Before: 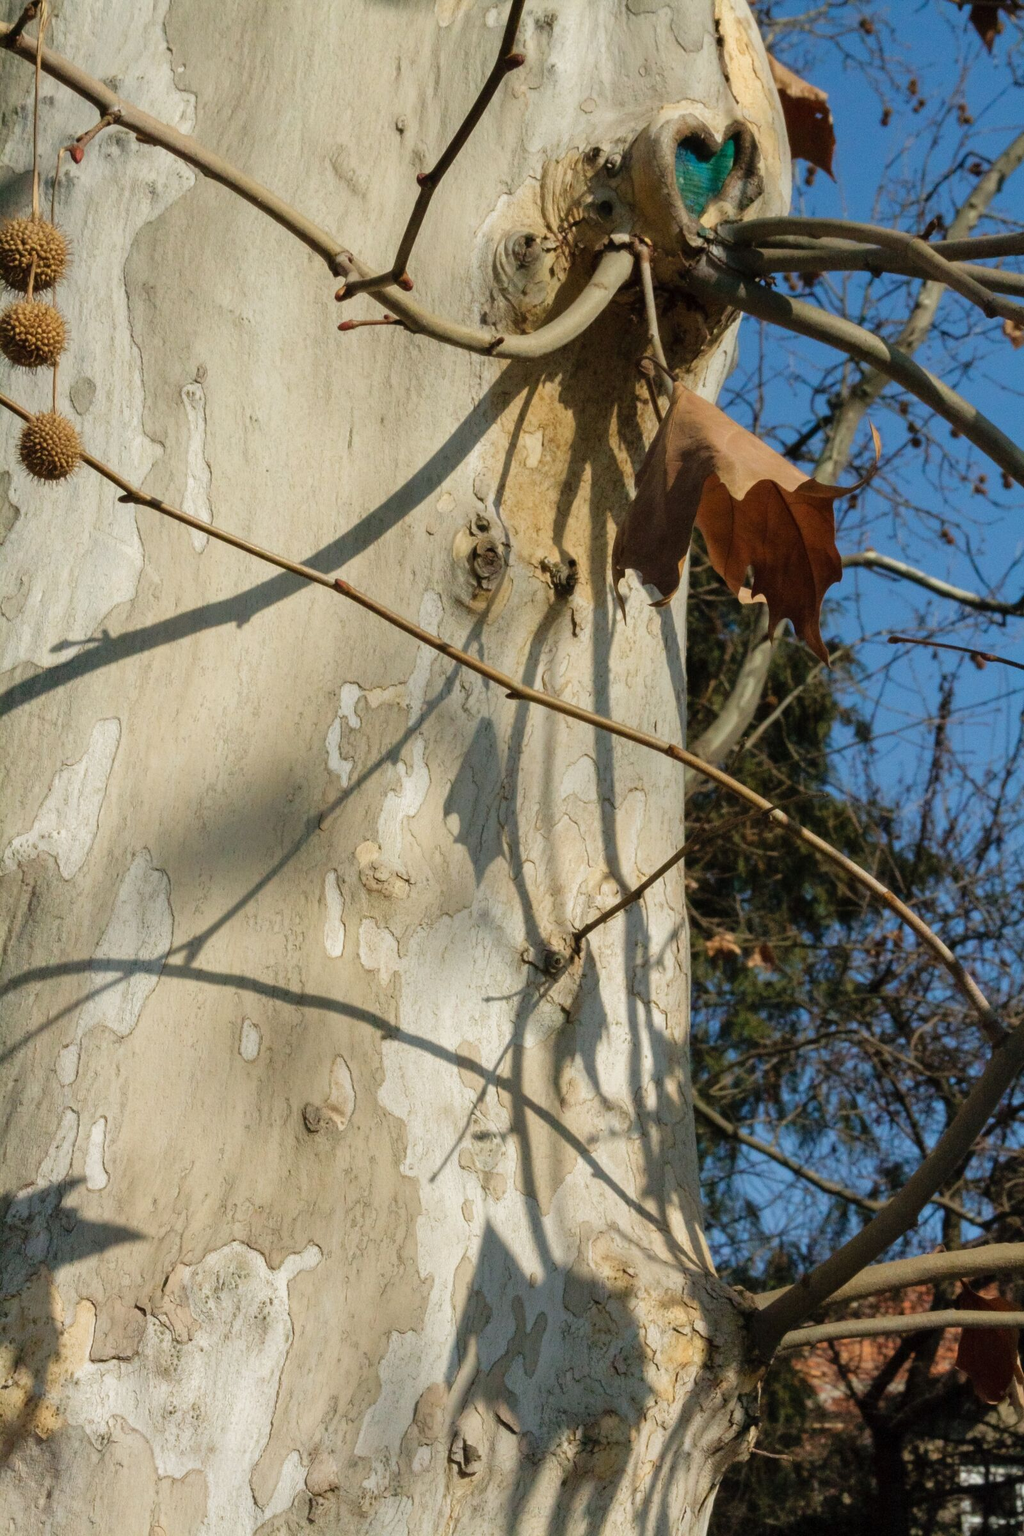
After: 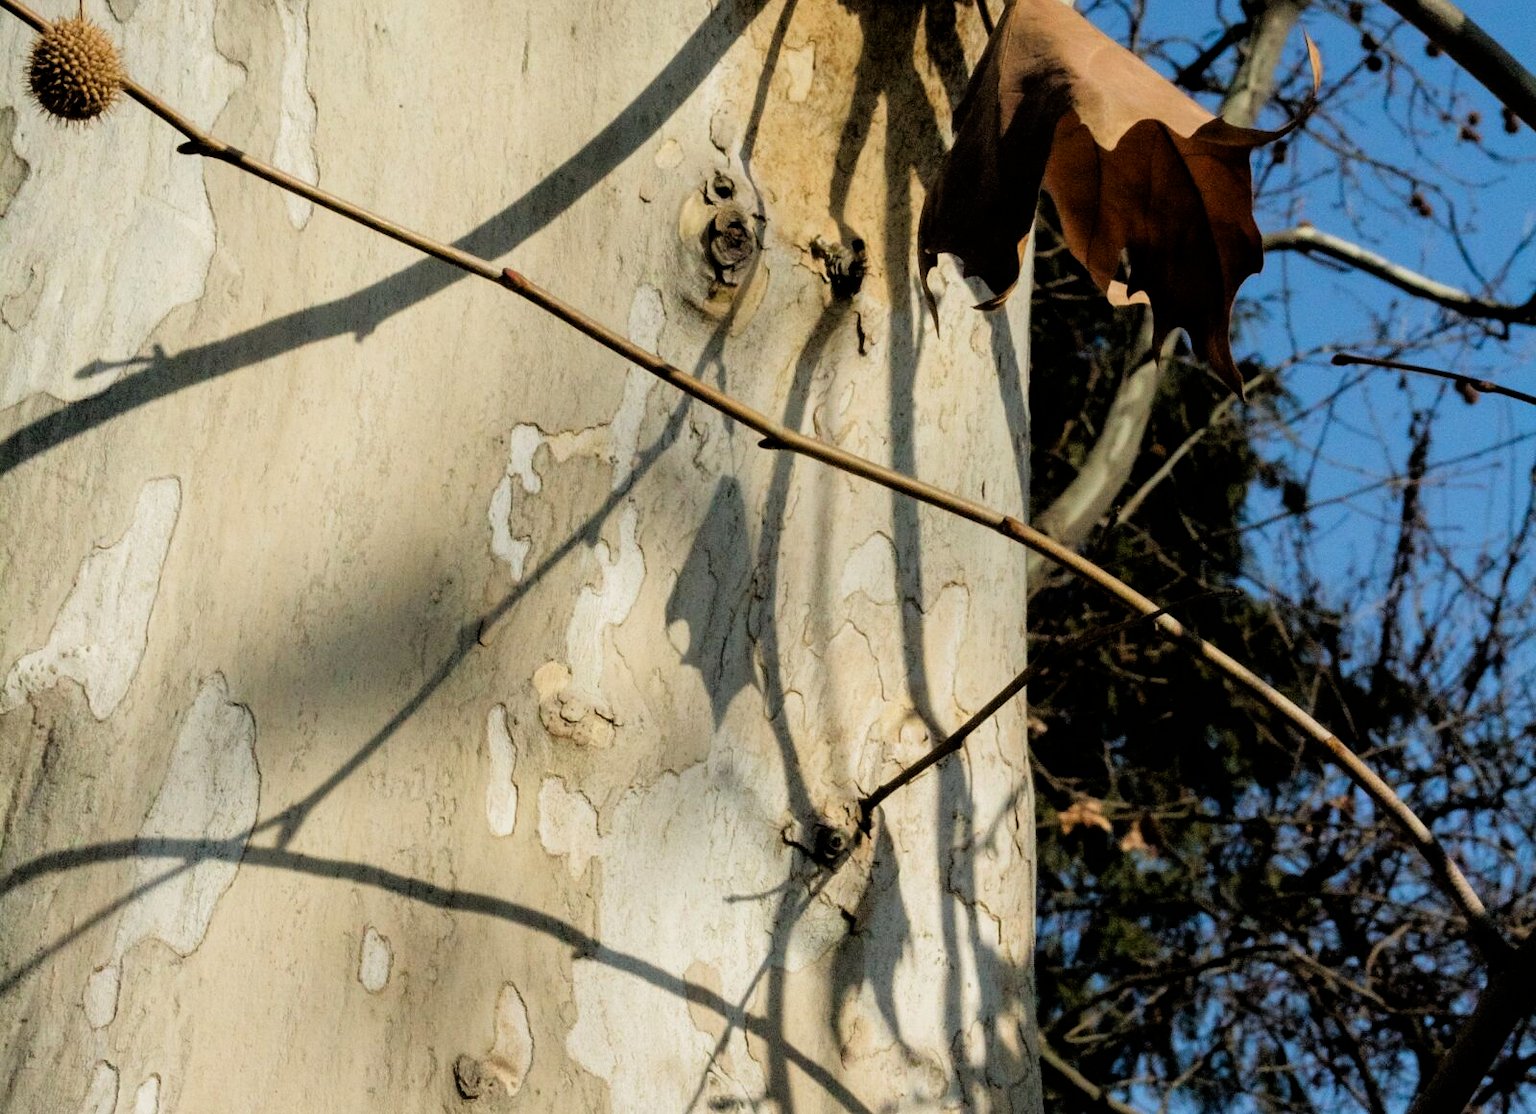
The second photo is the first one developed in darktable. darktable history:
contrast brightness saturation: saturation 0.13
crop and rotate: top 26.056%, bottom 25.543%
filmic rgb: black relative exposure -4 EV, white relative exposure 3 EV, hardness 3.02, contrast 1.4
